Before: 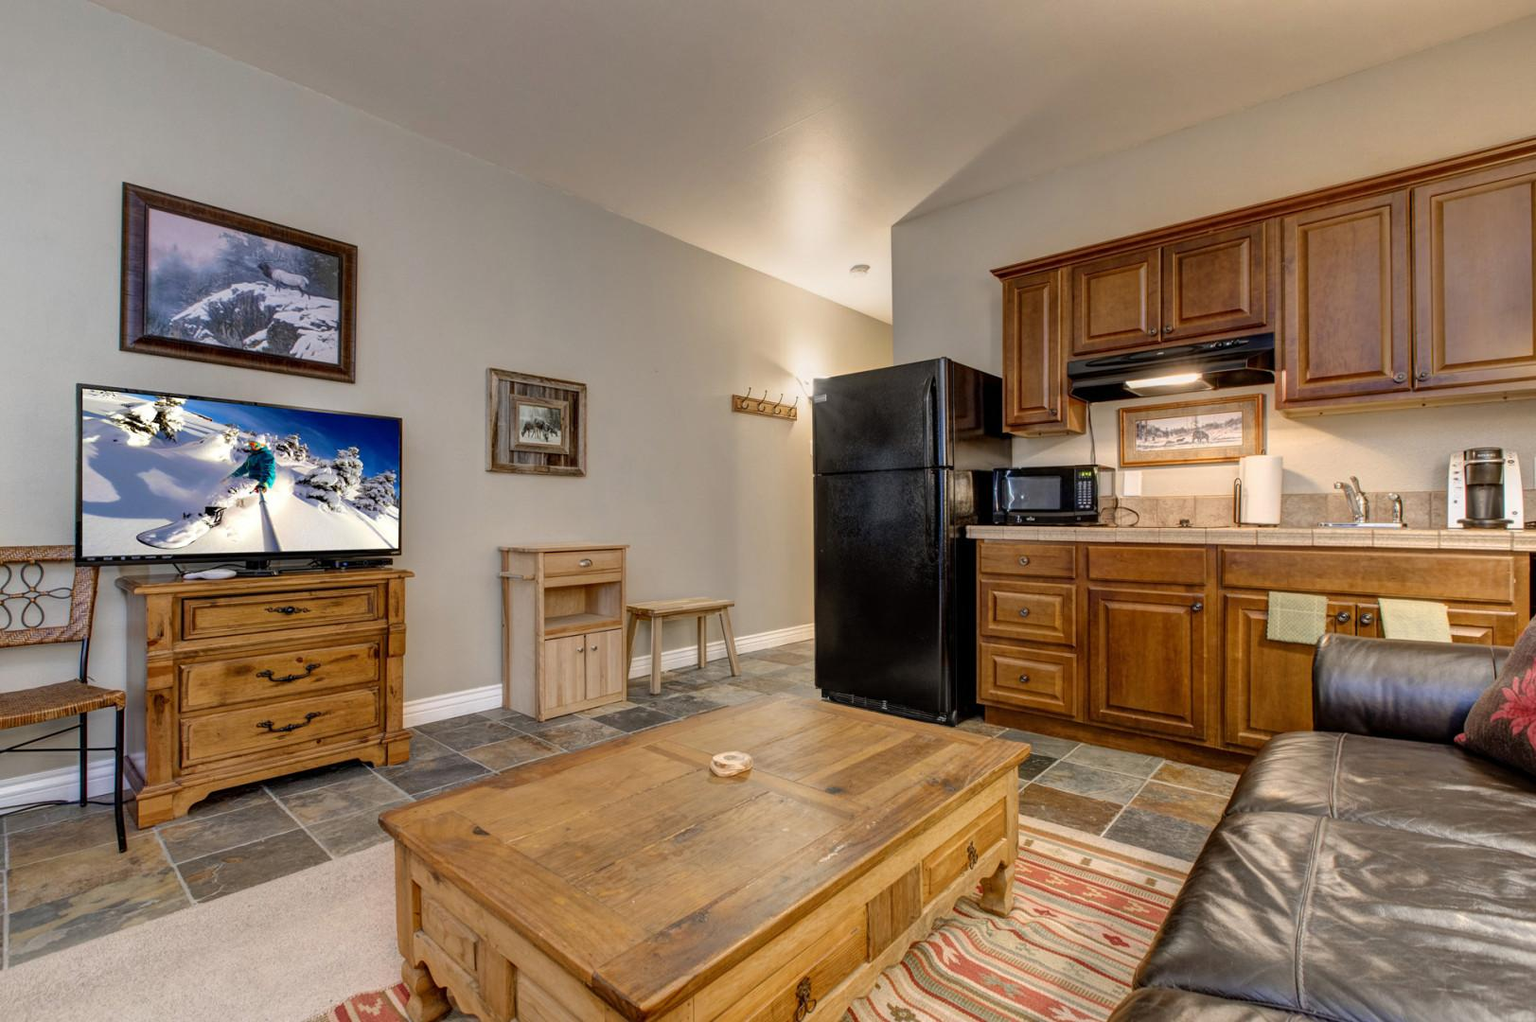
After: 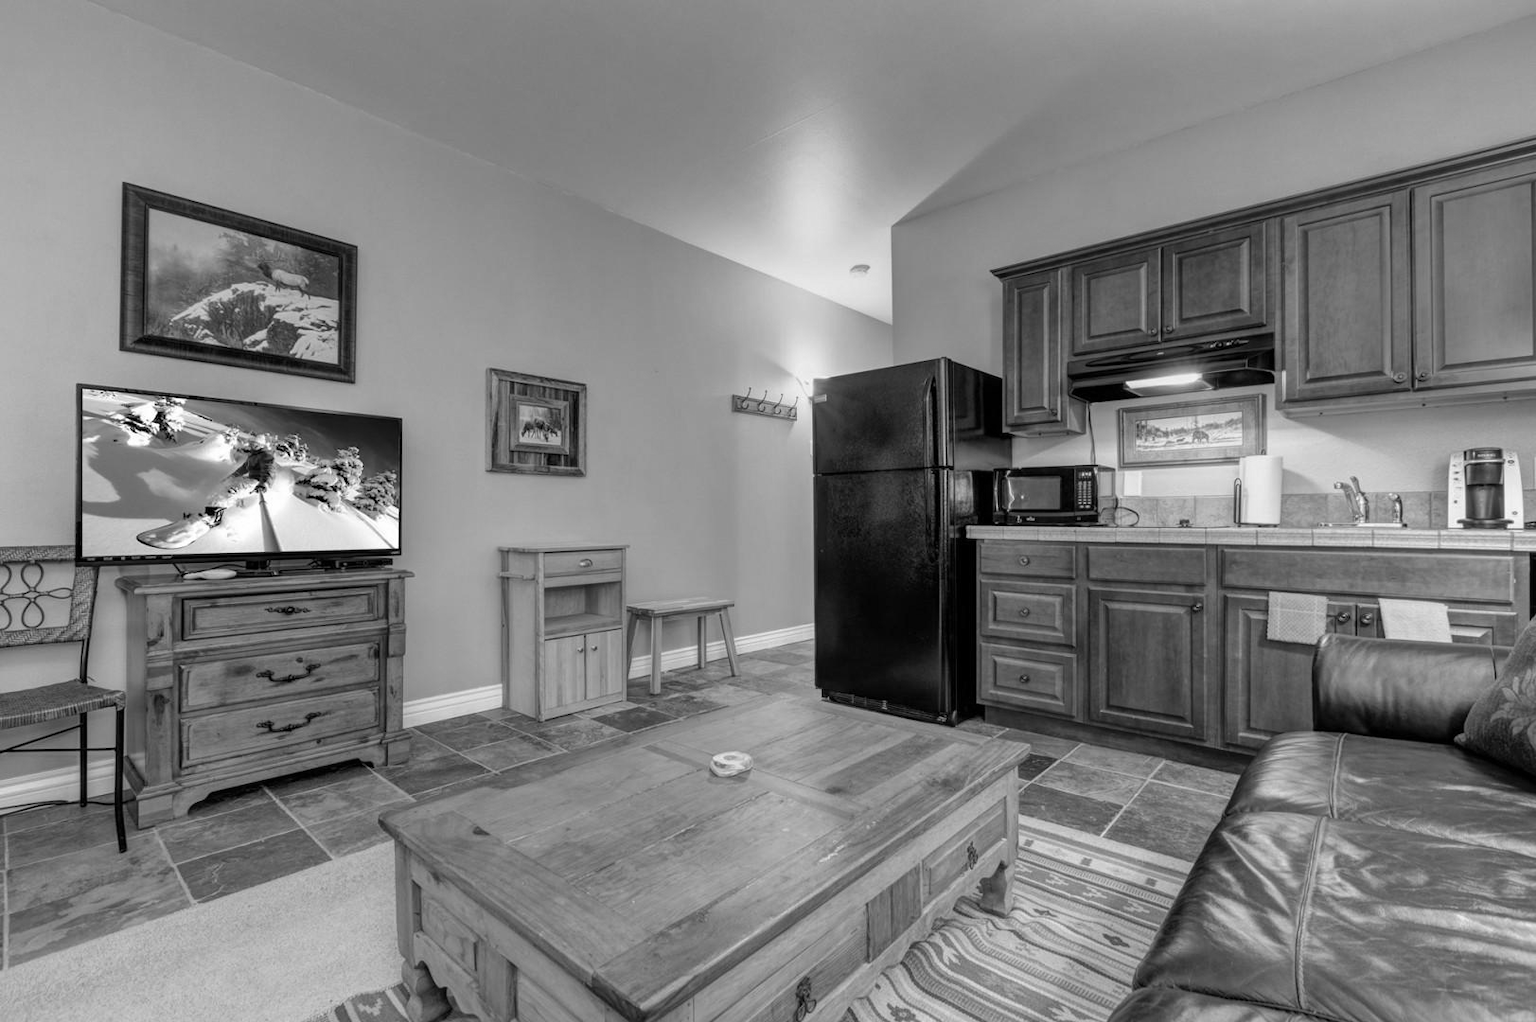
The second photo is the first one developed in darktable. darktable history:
monochrome: on, module defaults
shadows and highlights: shadows 25, highlights -25
